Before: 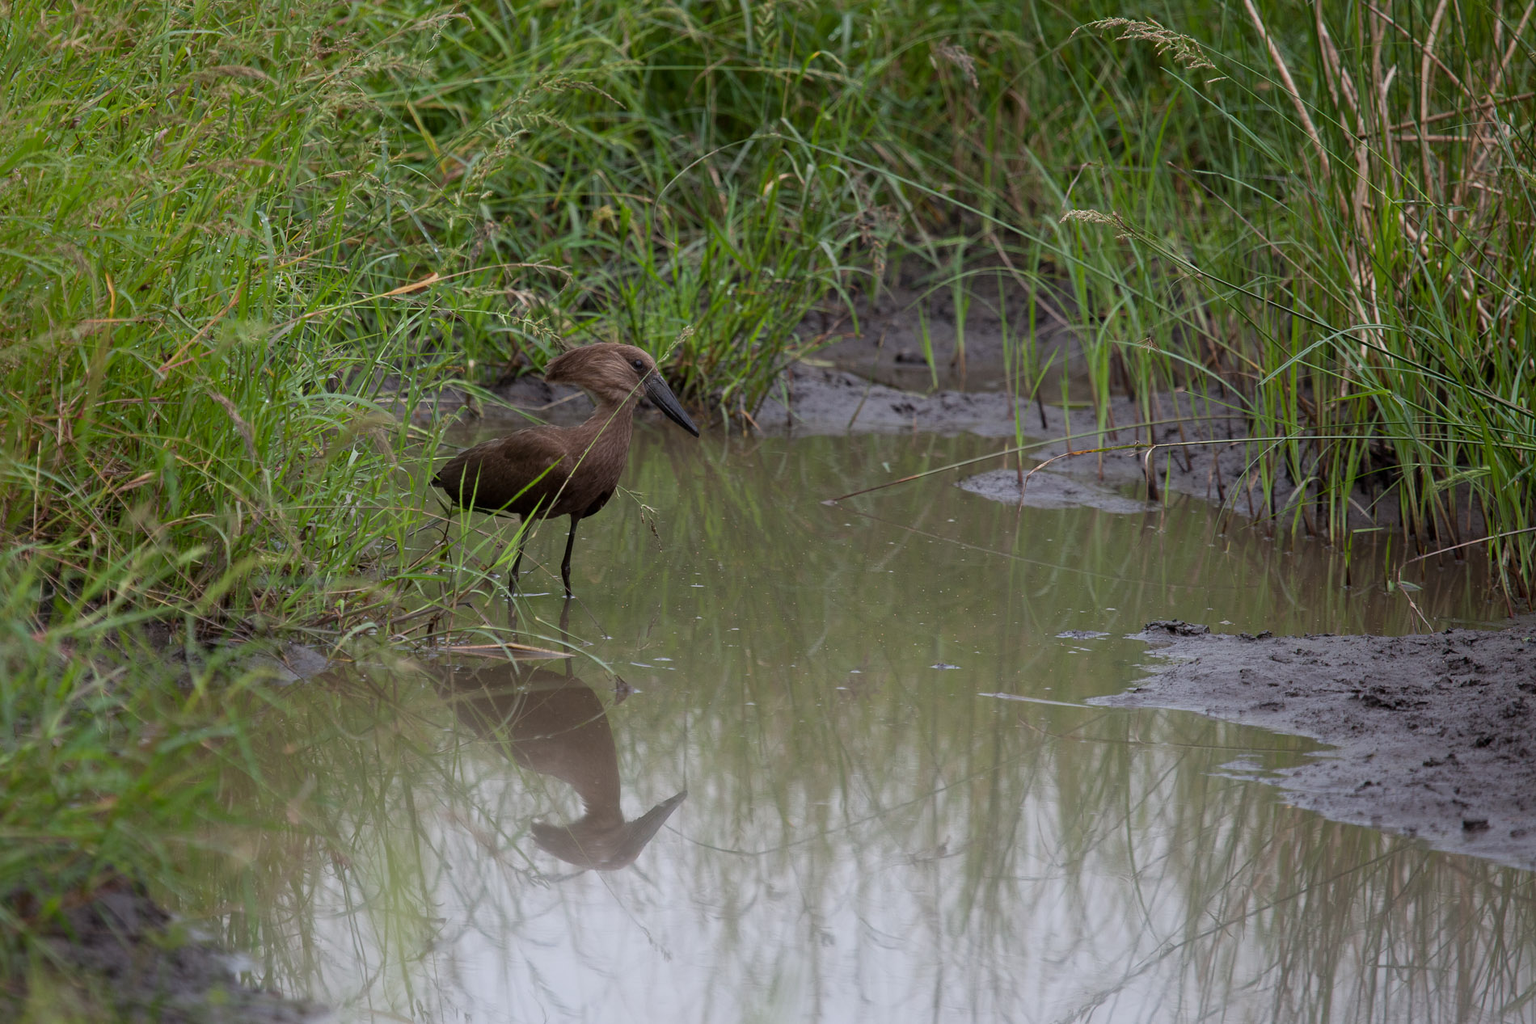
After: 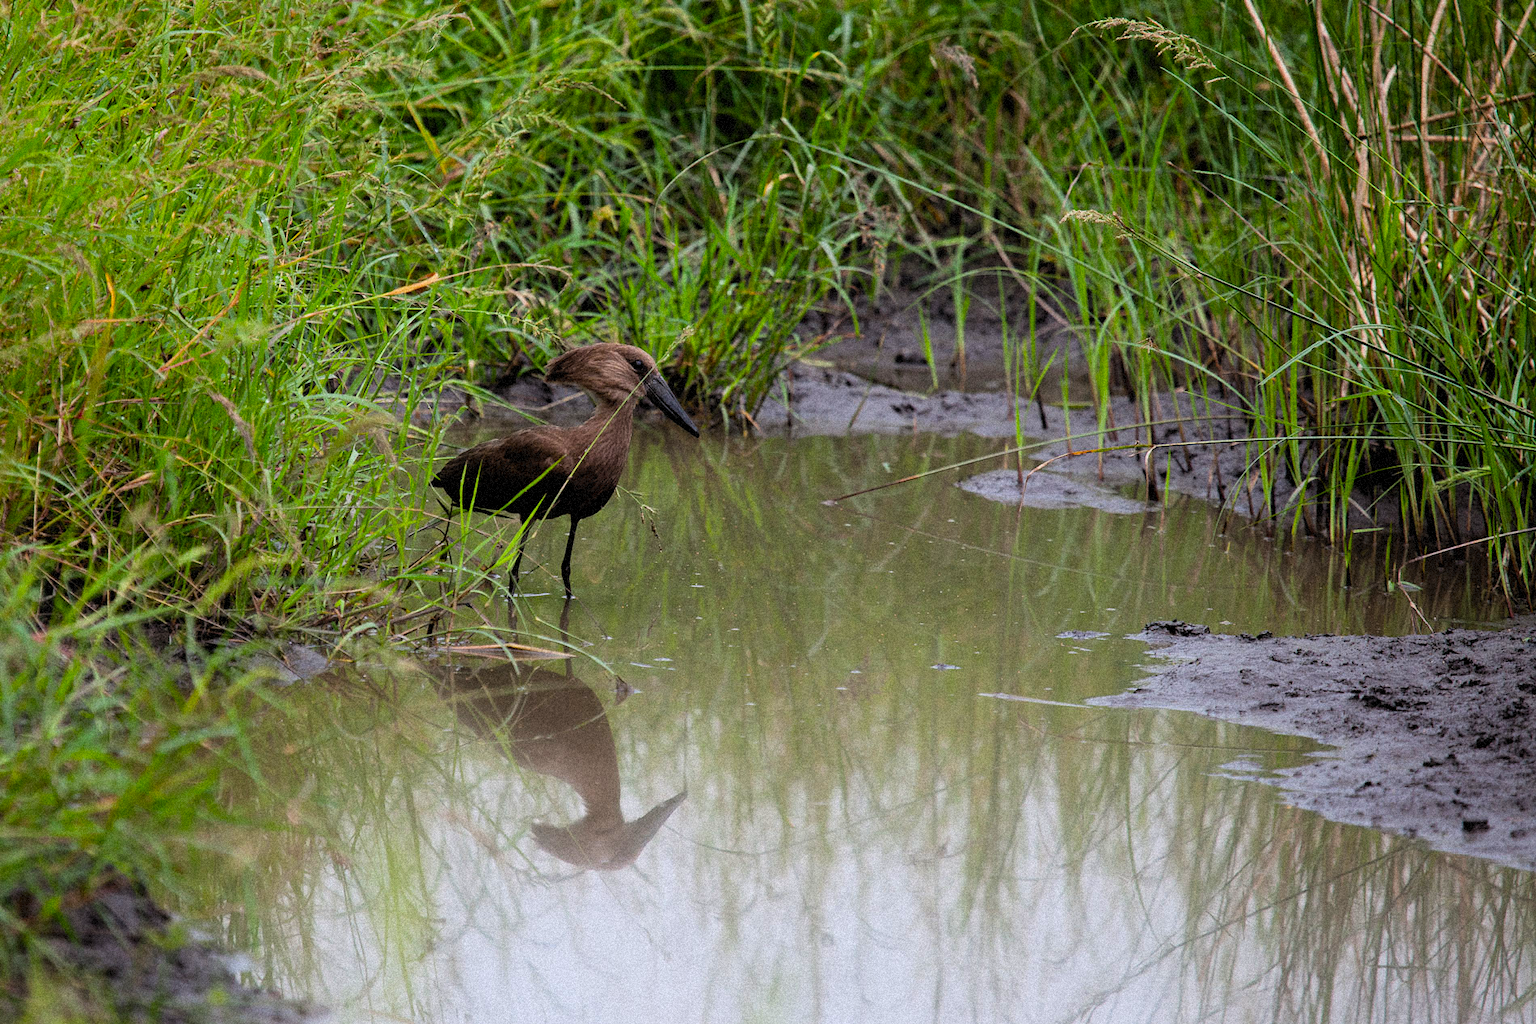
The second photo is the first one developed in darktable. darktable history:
filmic rgb: black relative exposure -7.75 EV, white relative exposure 4.4 EV, threshold 3 EV, target black luminance 0%, hardness 3.76, latitude 50.51%, contrast 1.074, highlights saturation mix 10%, shadows ↔ highlights balance -0.22%, color science v4 (2020), enable highlight reconstruction true
contrast brightness saturation: contrast 0.2, brightness 0.16, saturation 0.22
grain: coarseness 9.38 ISO, strength 34.99%, mid-tones bias 0%
